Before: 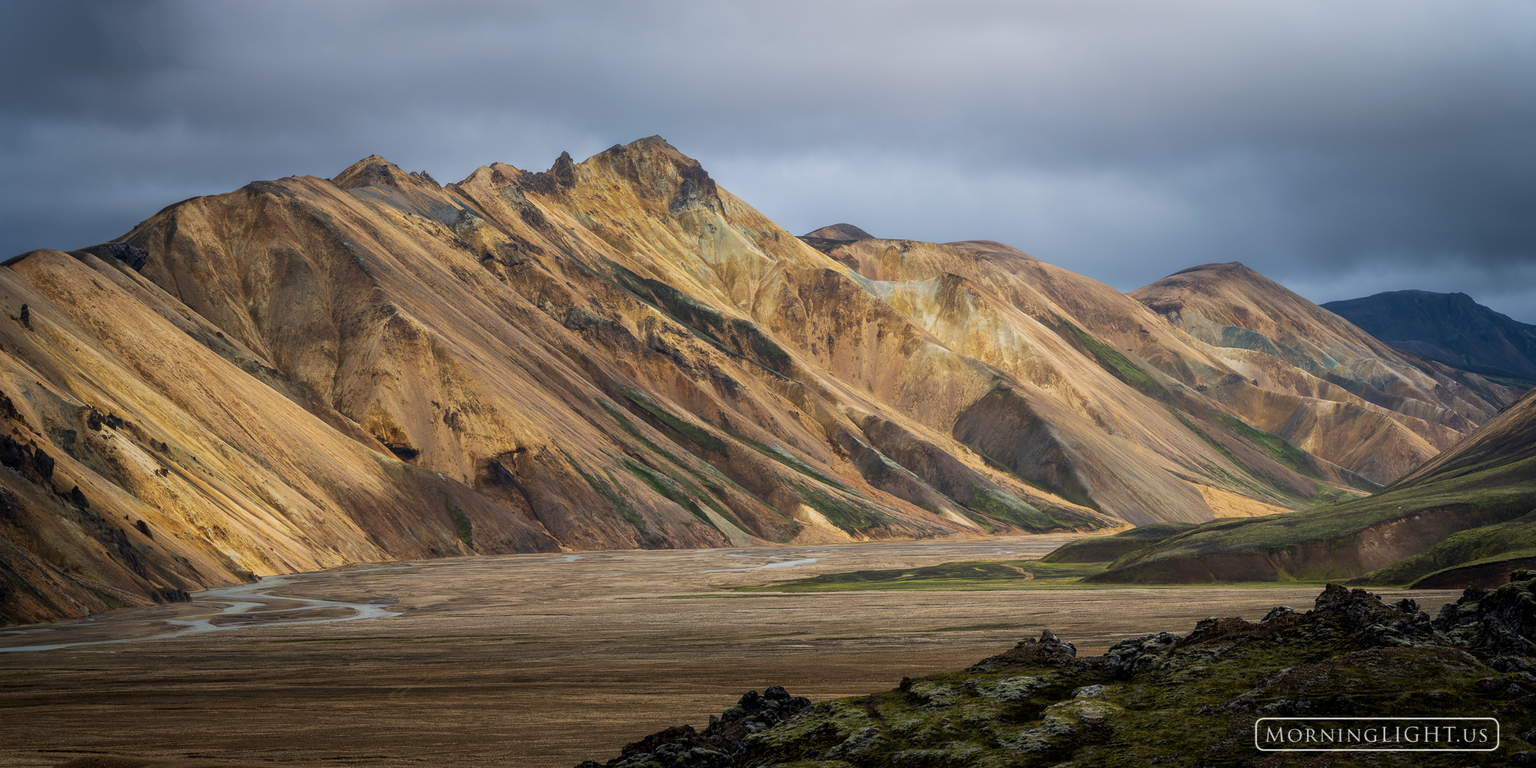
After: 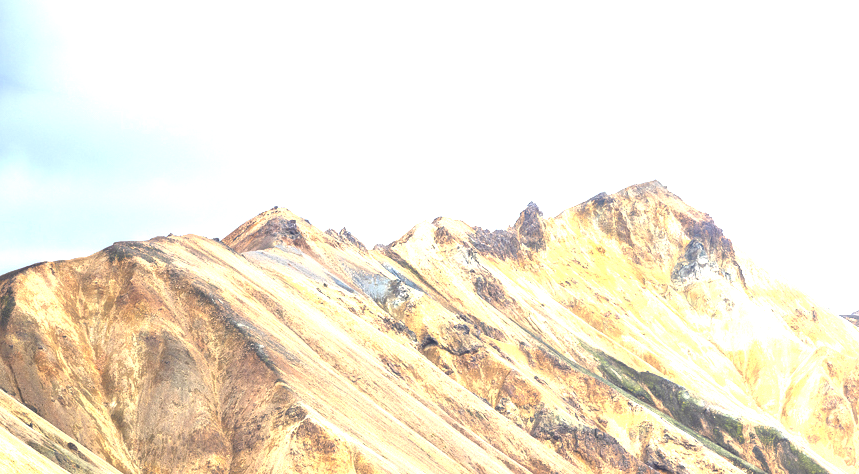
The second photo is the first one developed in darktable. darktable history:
crop and rotate: left 10.817%, top 0.062%, right 47.194%, bottom 53.626%
exposure: black level correction 0, exposure 1.6 EV, compensate exposure bias true, compensate highlight preservation false
